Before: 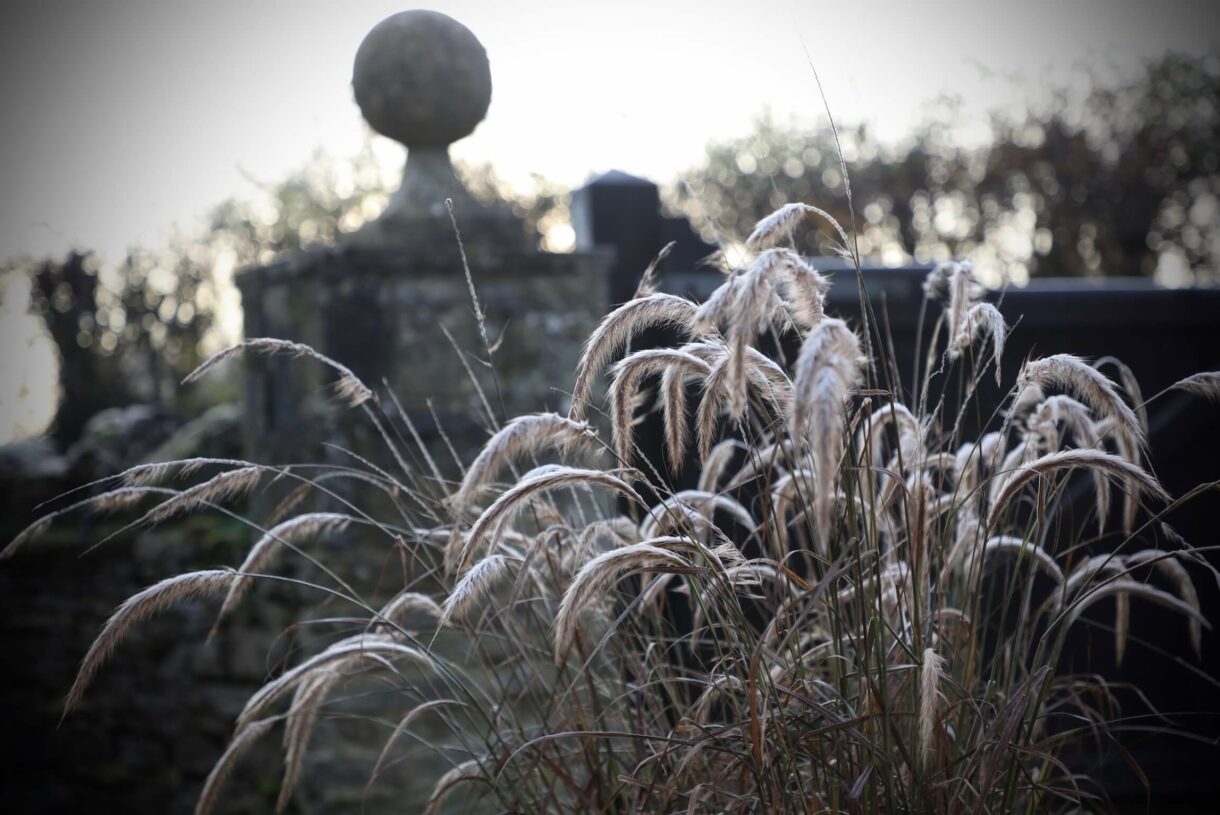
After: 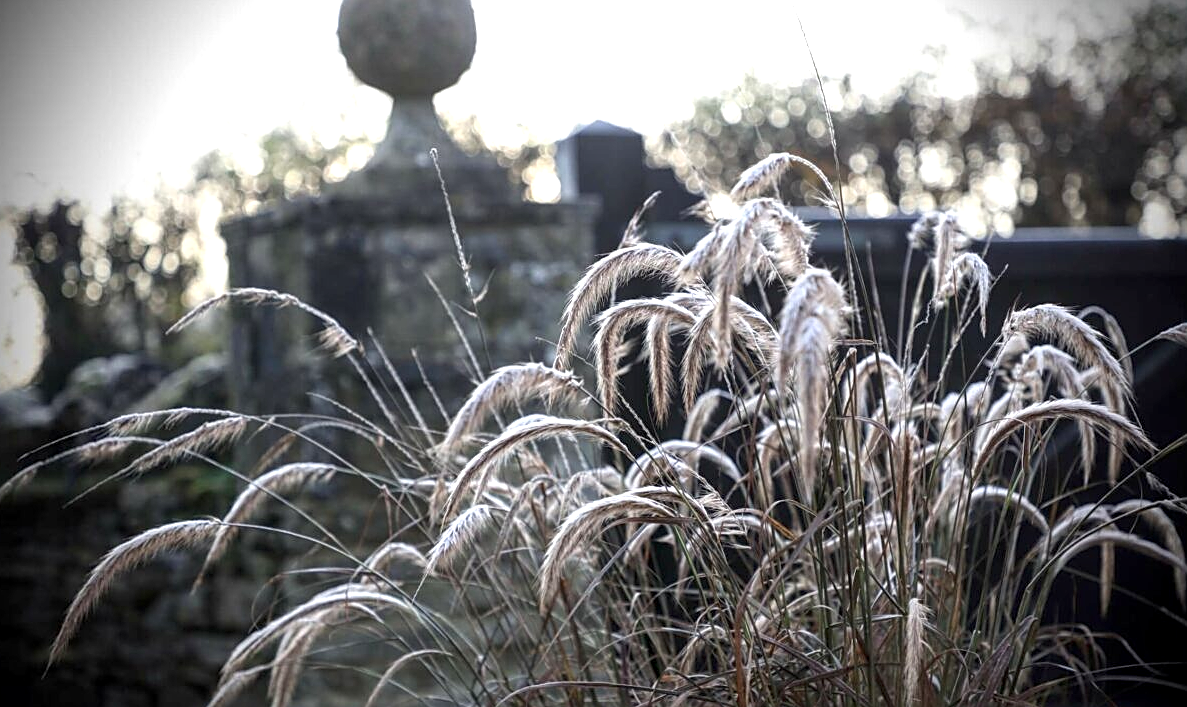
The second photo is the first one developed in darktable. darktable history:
local contrast: detail 130%
sharpen: on, module defaults
crop: left 1.293%, top 6.175%, right 1.359%, bottom 7.077%
exposure: black level correction 0.001, exposure 0.498 EV, compensate exposure bias true, compensate highlight preservation false
